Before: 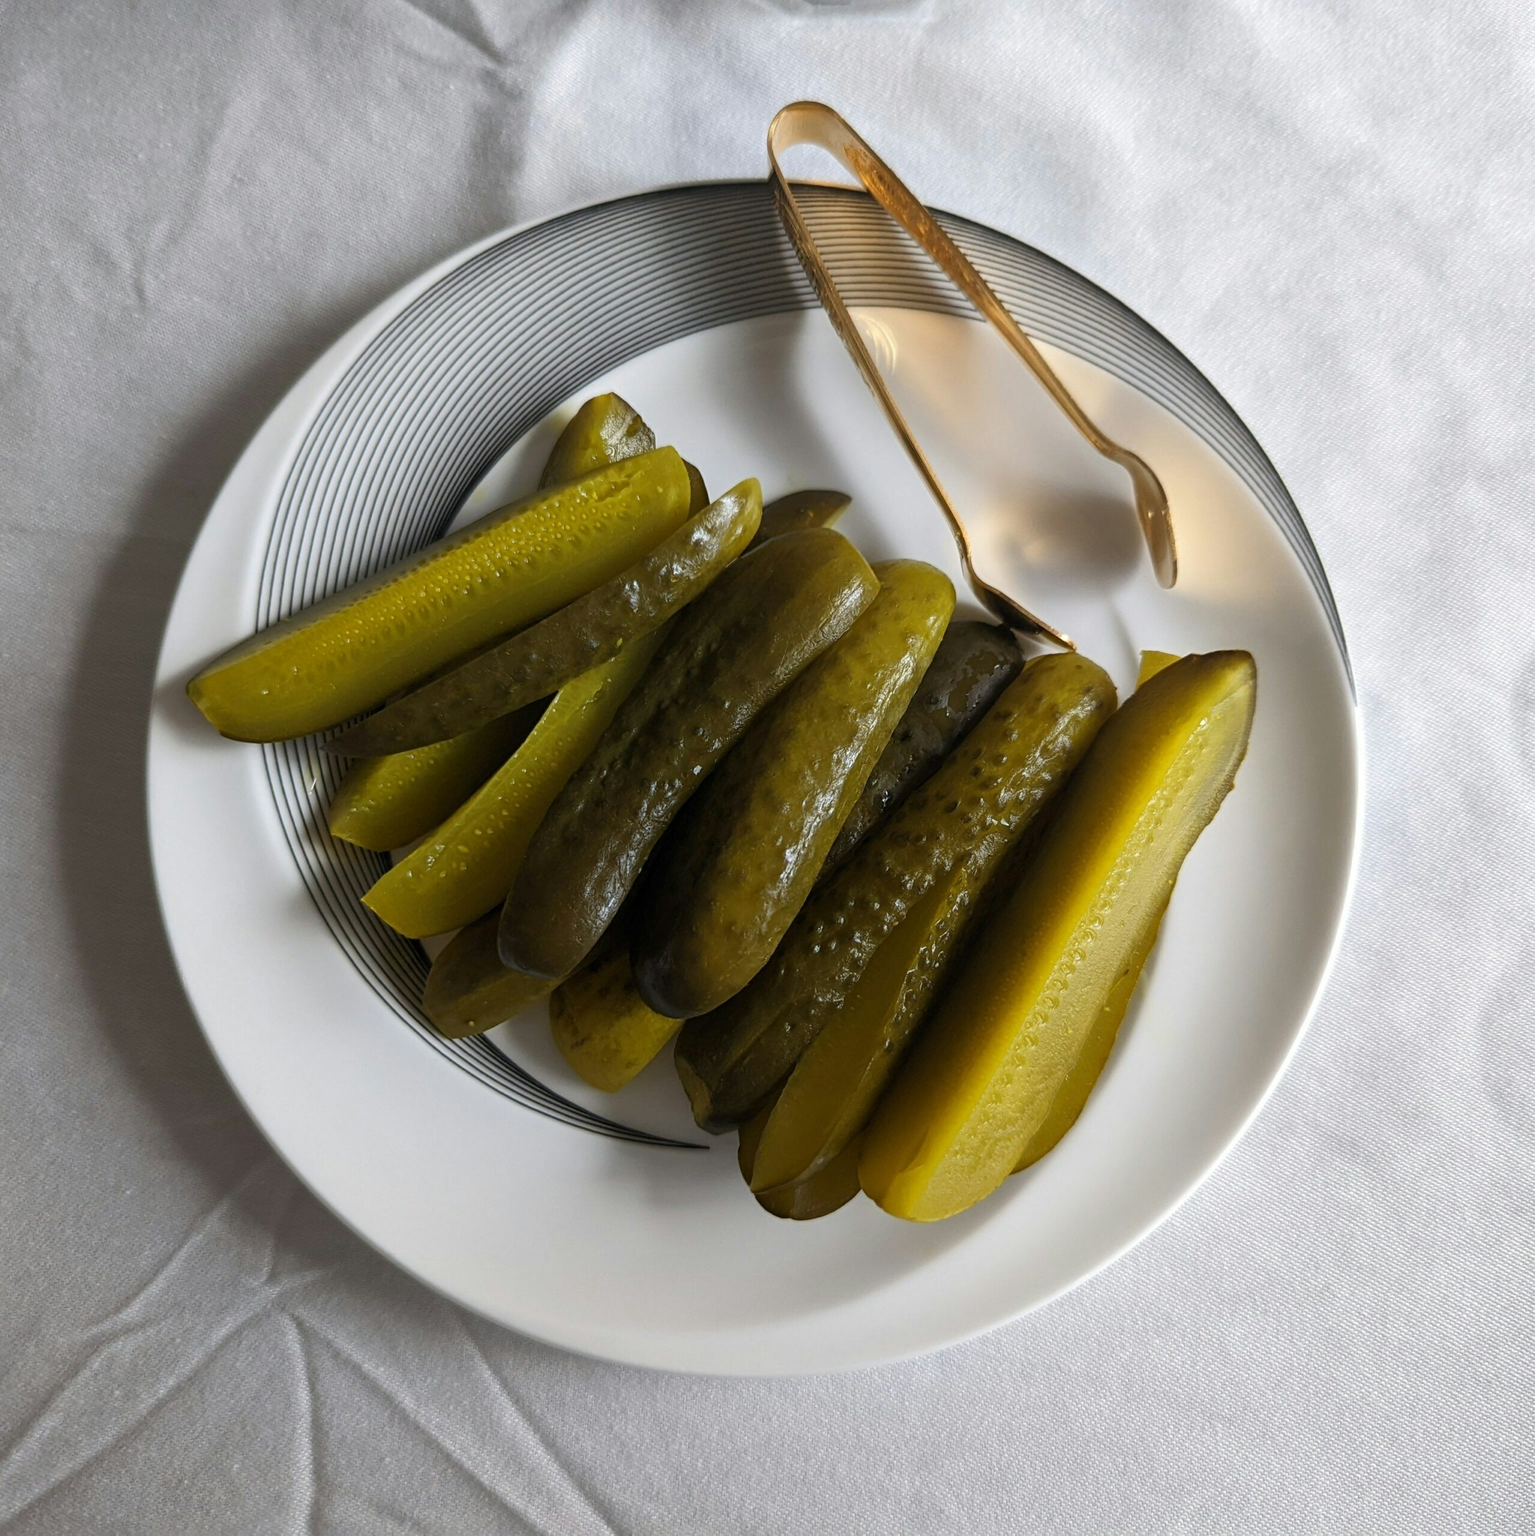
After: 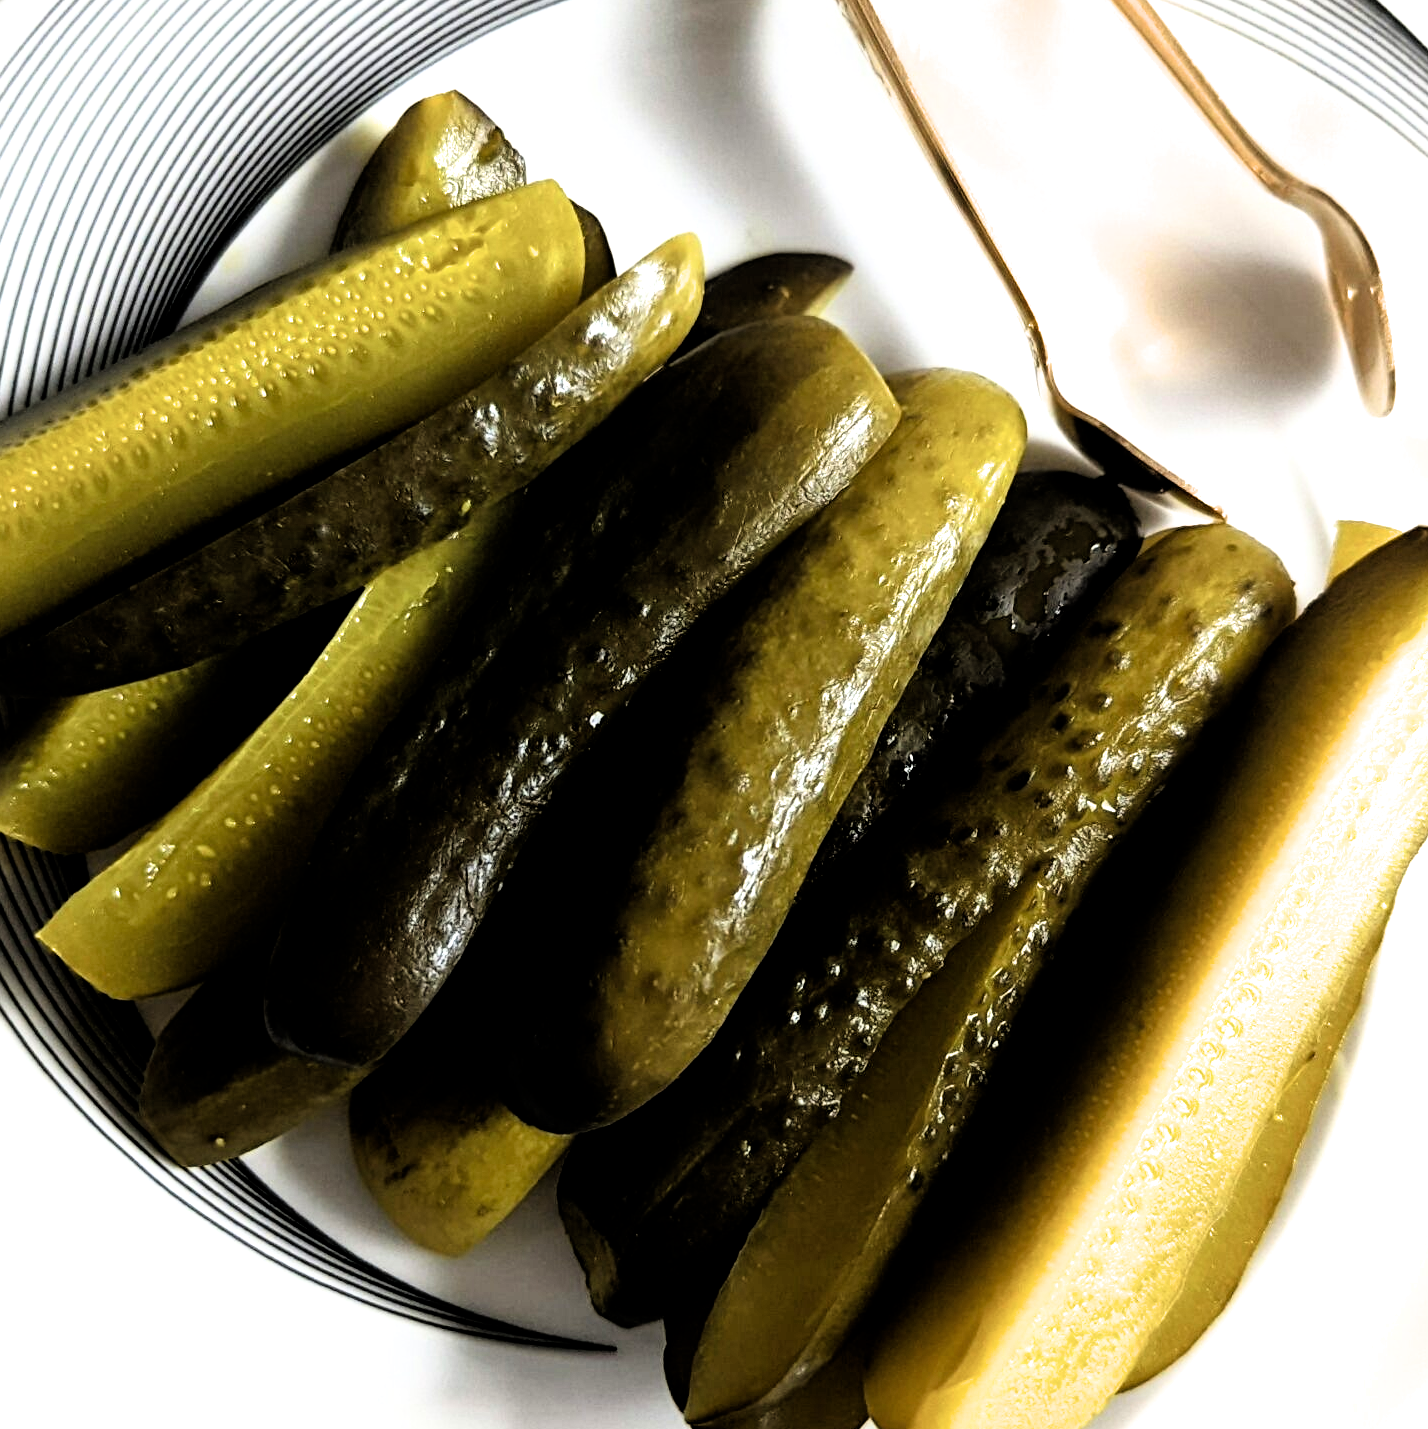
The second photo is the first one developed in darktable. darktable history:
local contrast: mode bilateral grid, contrast 15, coarseness 36, detail 105%, midtone range 0.2
tone equalizer: -8 EV -0.417 EV, -7 EV -0.389 EV, -6 EV -0.333 EV, -5 EV -0.222 EV, -3 EV 0.222 EV, -2 EV 0.333 EV, -1 EV 0.389 EV, +0 EV 0.417 EV, edges refinement/feathering 500, mask exposure compensation -1.57 EV, preserve details no
filmic rgb: black relative exposure -3.64 EV, white relative exposure 2.44 EV, hardness 3.29
crop and rotate: left 22.13%, top 22.054%, right 22.026%, bottom 22.102%
exposure: black level correction 0, exposure 0.7 EV, compensate exposure bias true, compensate highlight preservation false
